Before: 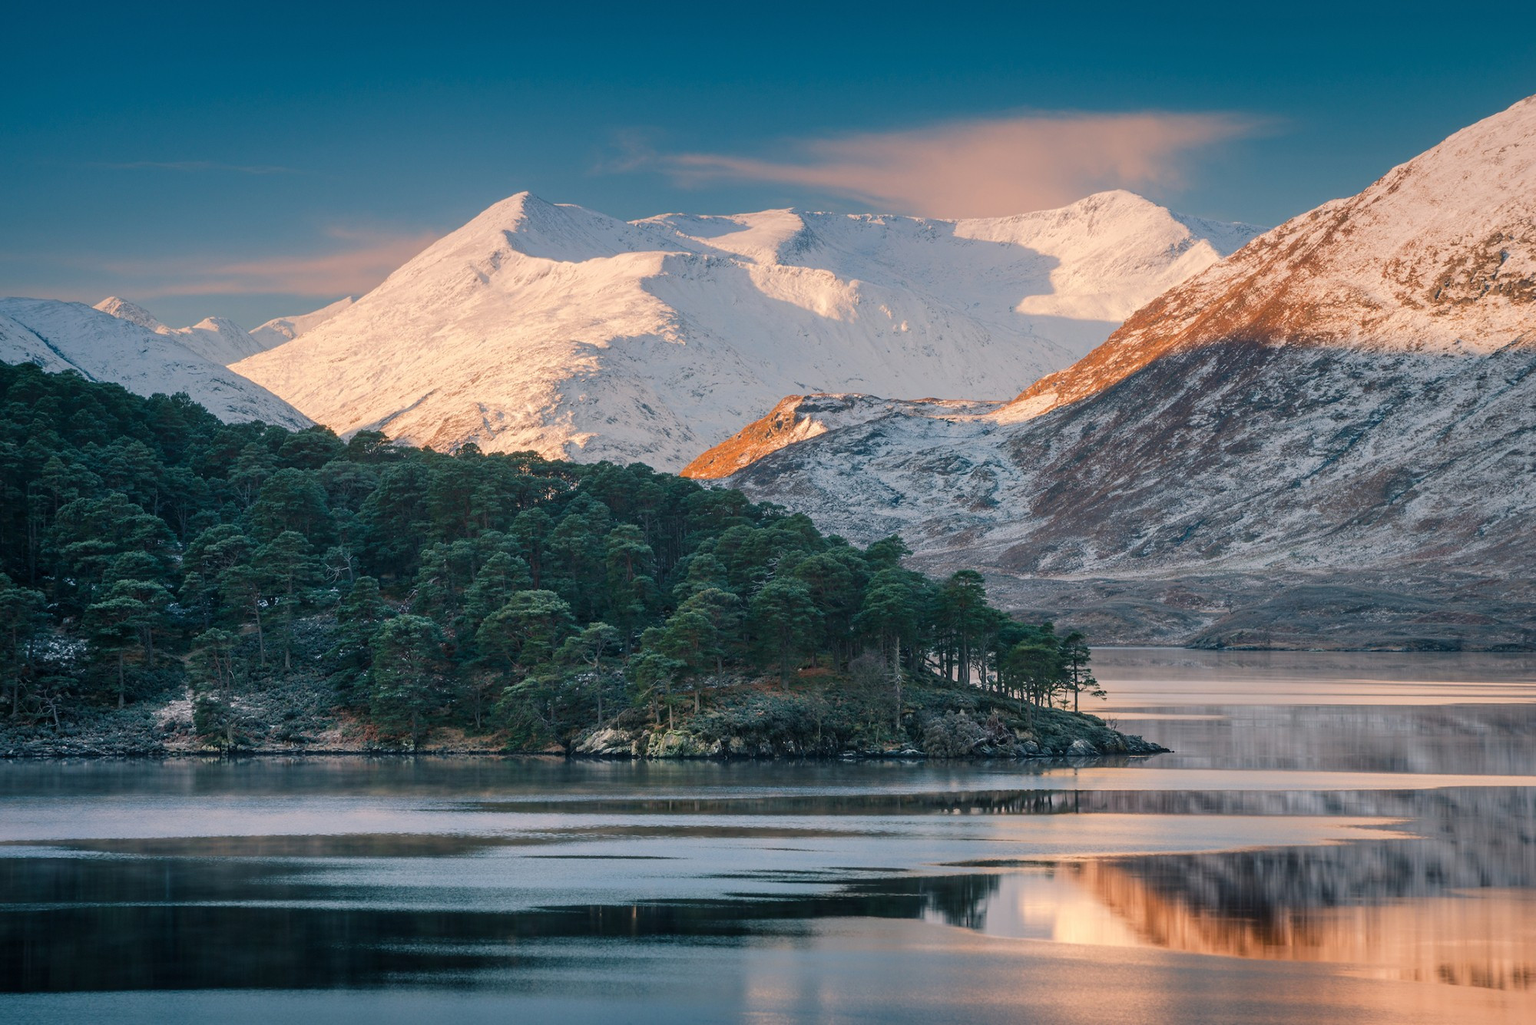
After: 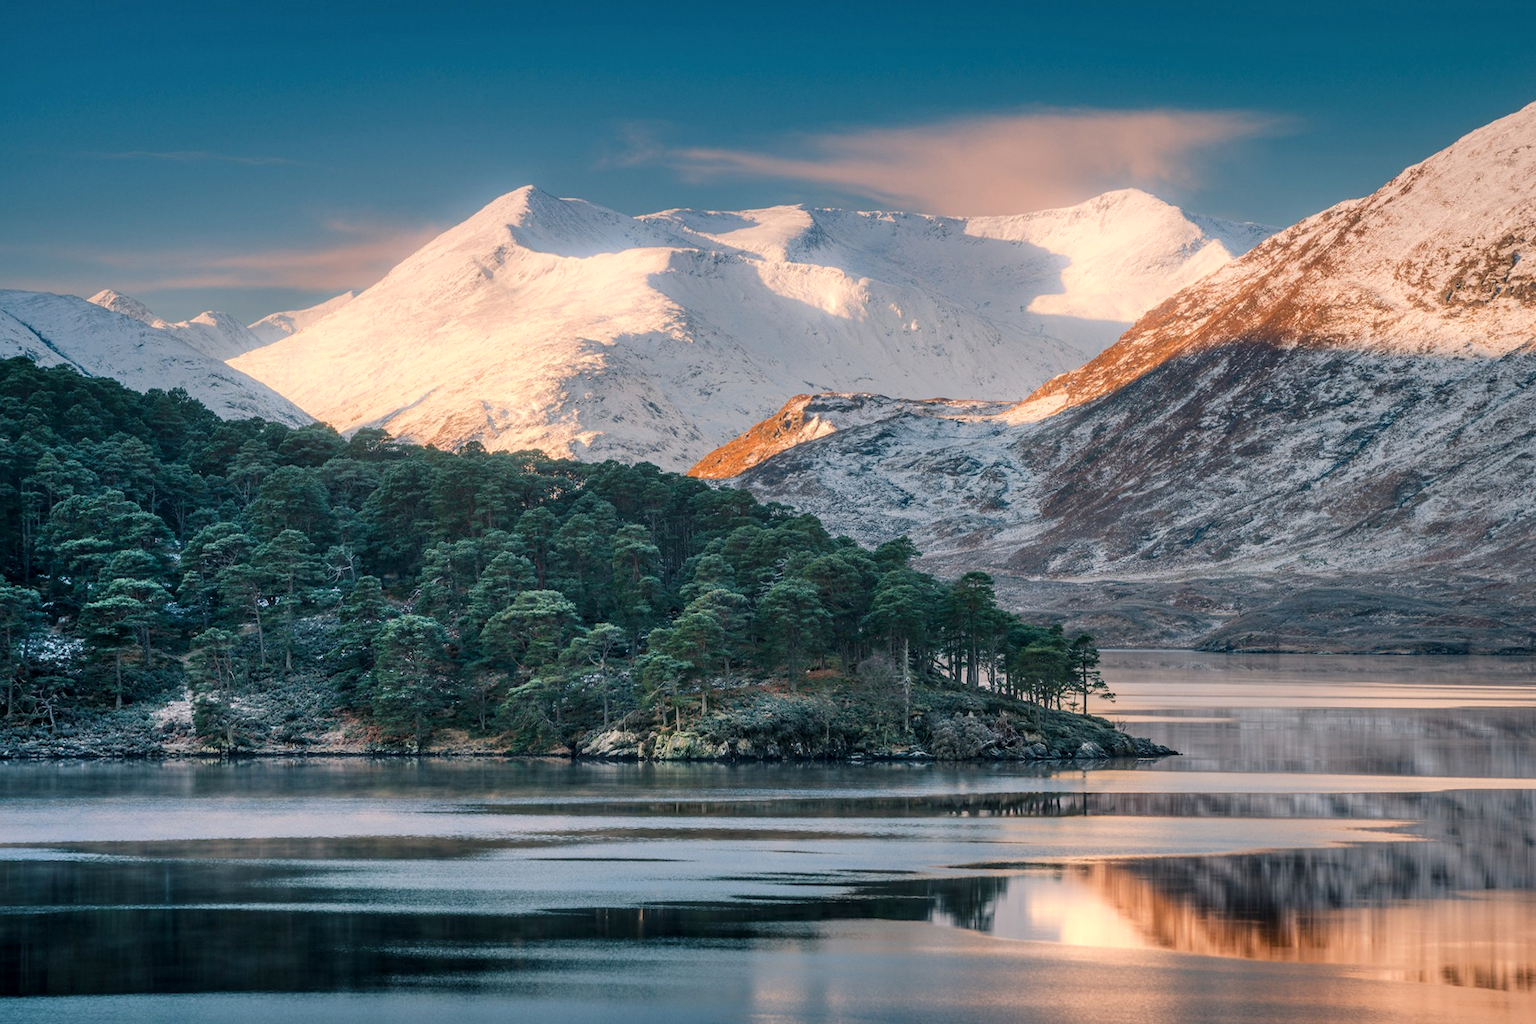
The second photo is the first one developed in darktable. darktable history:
rotate and perspective: rotation 0.174°, lens shift (vertical) 0.013, lens shift (horizontal) 0.019, shear 0.001, automatic cropping original format, crop left 0.007, crop right 0.991, crop top 0.016, crop bottom 0.997
bloom: size 5%, threshold 95%, strength 15%
local contrast: on, module defaults
shadows and highlights: soften with gaussian
